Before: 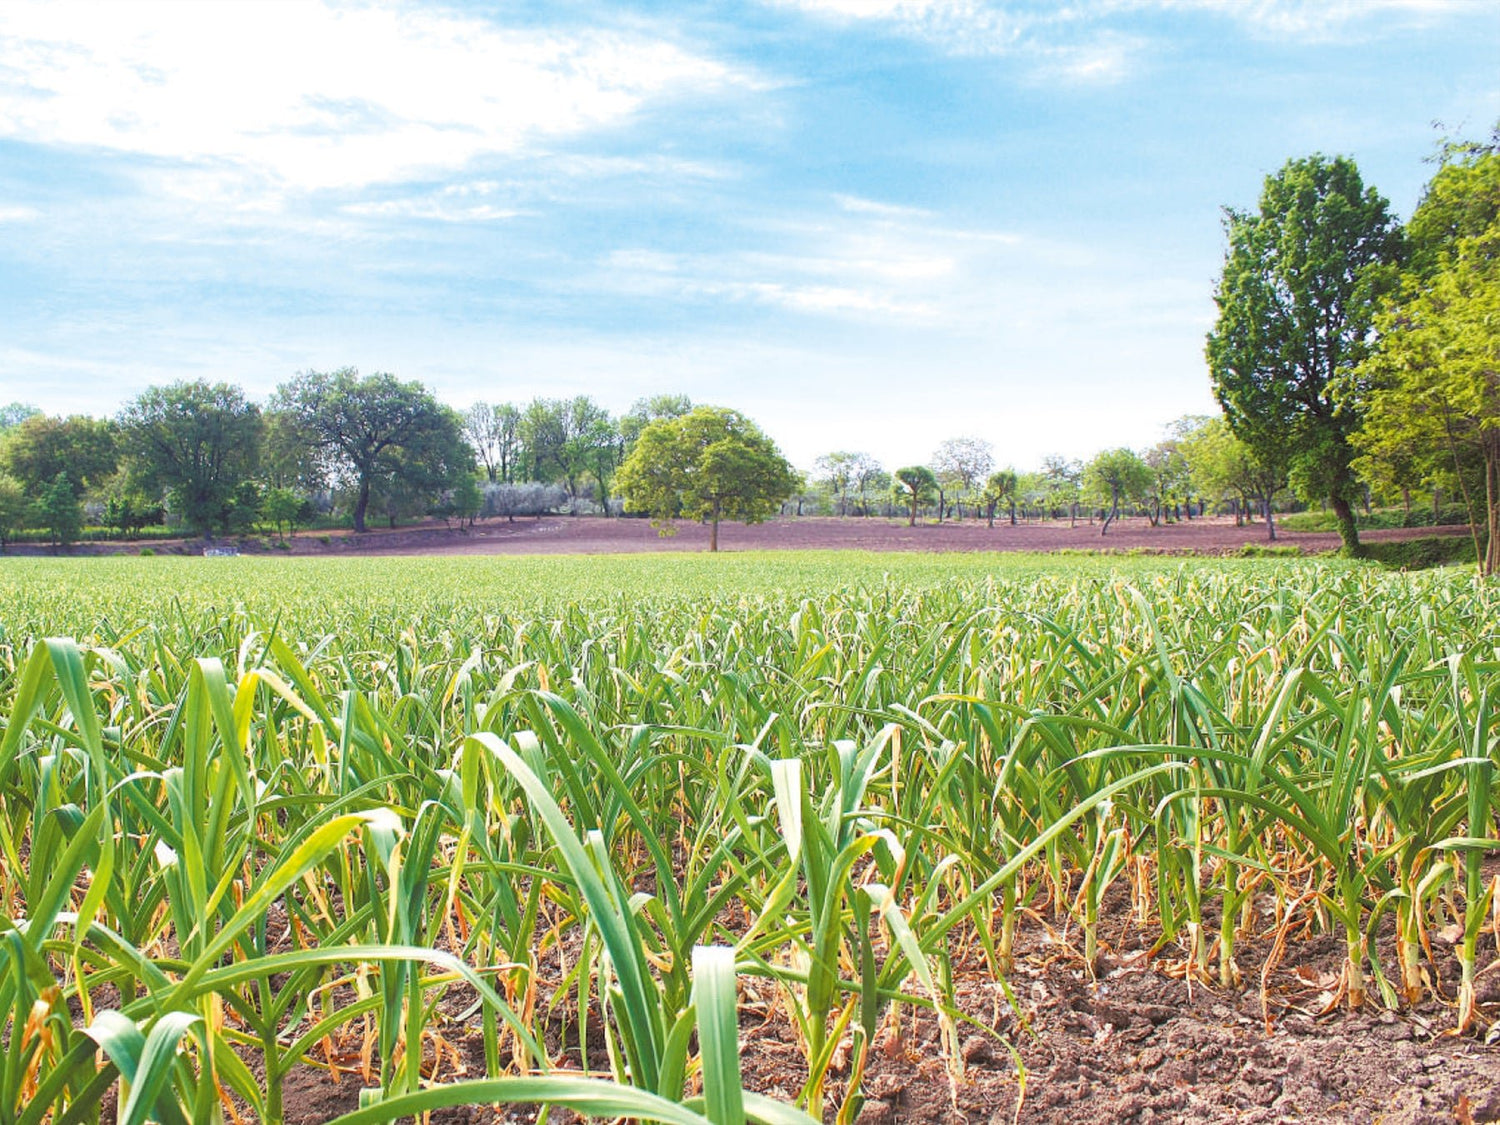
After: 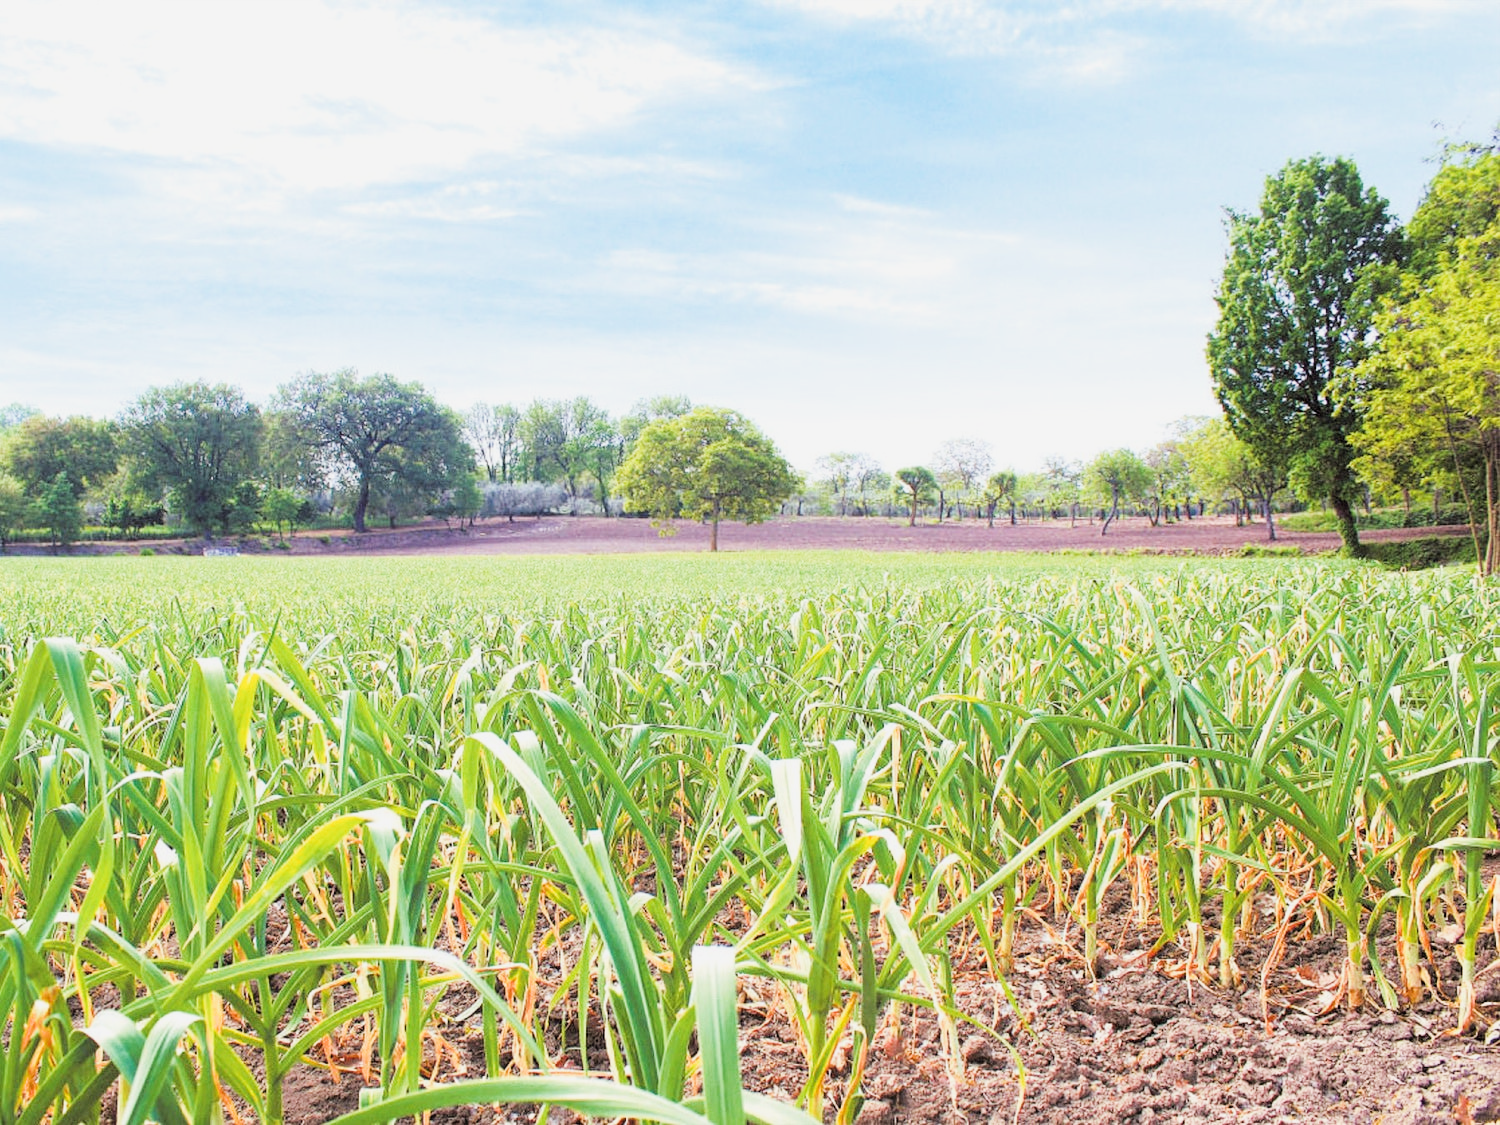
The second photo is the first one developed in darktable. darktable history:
filmic rgb: black relative exposure -5.02 EV, white relative exposure 3.97 EV, hardness 2.9, contrast 1.19, highlights saturation mix -29.67%
exposure: exposure 0.669 EV, compensate highlight preservation false
